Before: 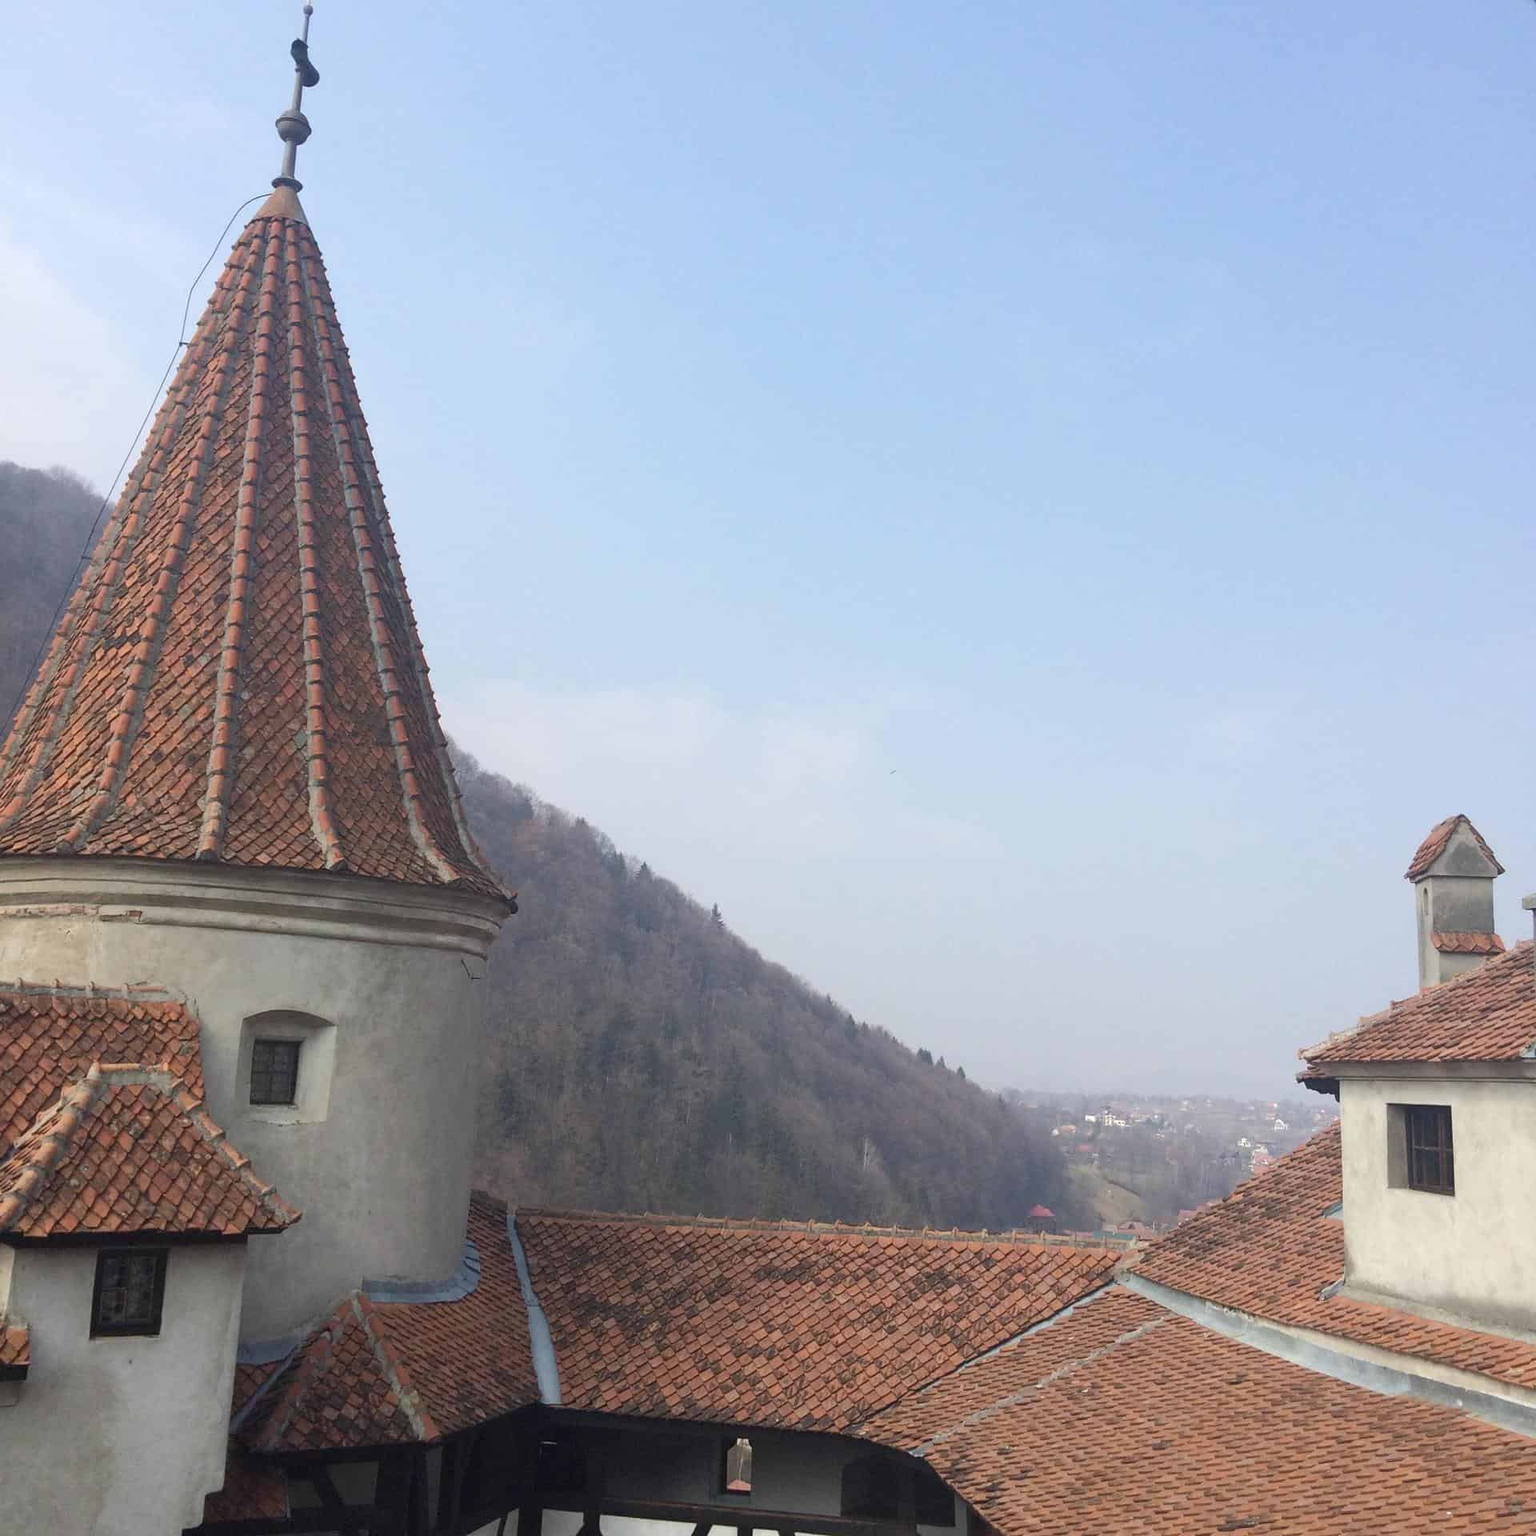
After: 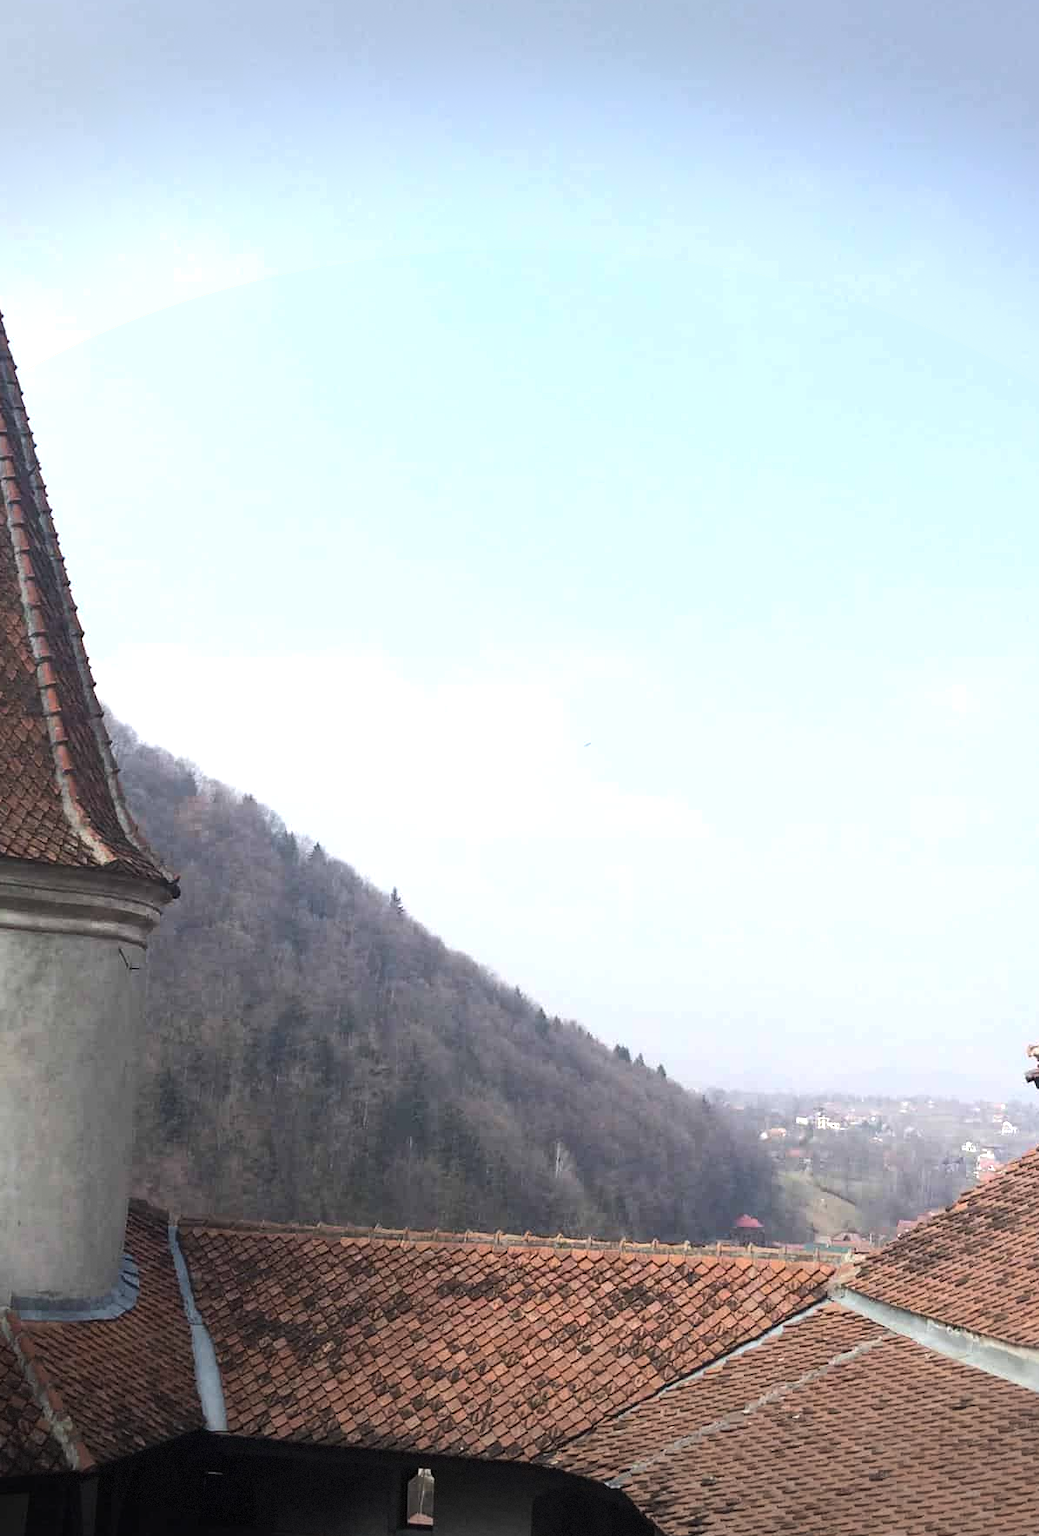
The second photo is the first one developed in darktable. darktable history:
vignetting: fall-off start 100%, brightness -0.406, saturation -0.3, width/height ratio 1.324, dithering 8-bit output, unbound false
crop and rotate: left 22.918%, top 5.629%, right 14.711%, bottom 2.247%
tone equalizer: -8 EV -0.75 EV, -7 EV -0.7 EV, -6 EV -0.6 EV, -5 EV -0.4 EV, -3 EV 0.4 EV, -2 EV 0.6 EV, -1 EV 0.7 EV, +0 EV 0.75 EV, edges refinement/feathering 500, mask exposure compensation -1.57 EV, preserve details no
